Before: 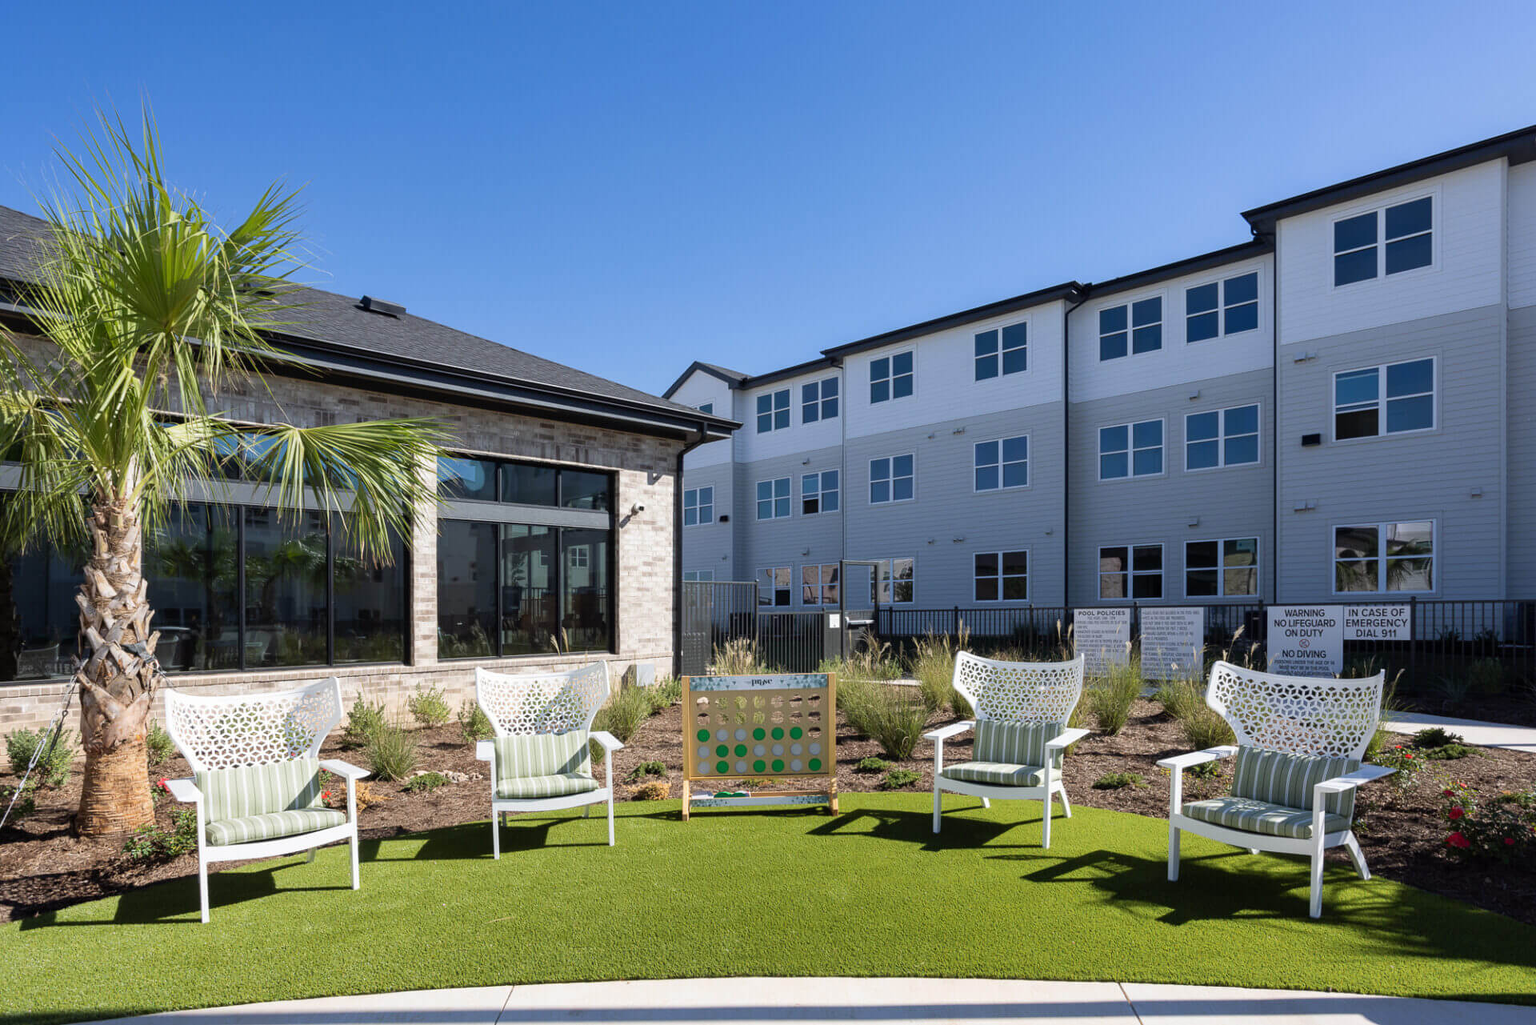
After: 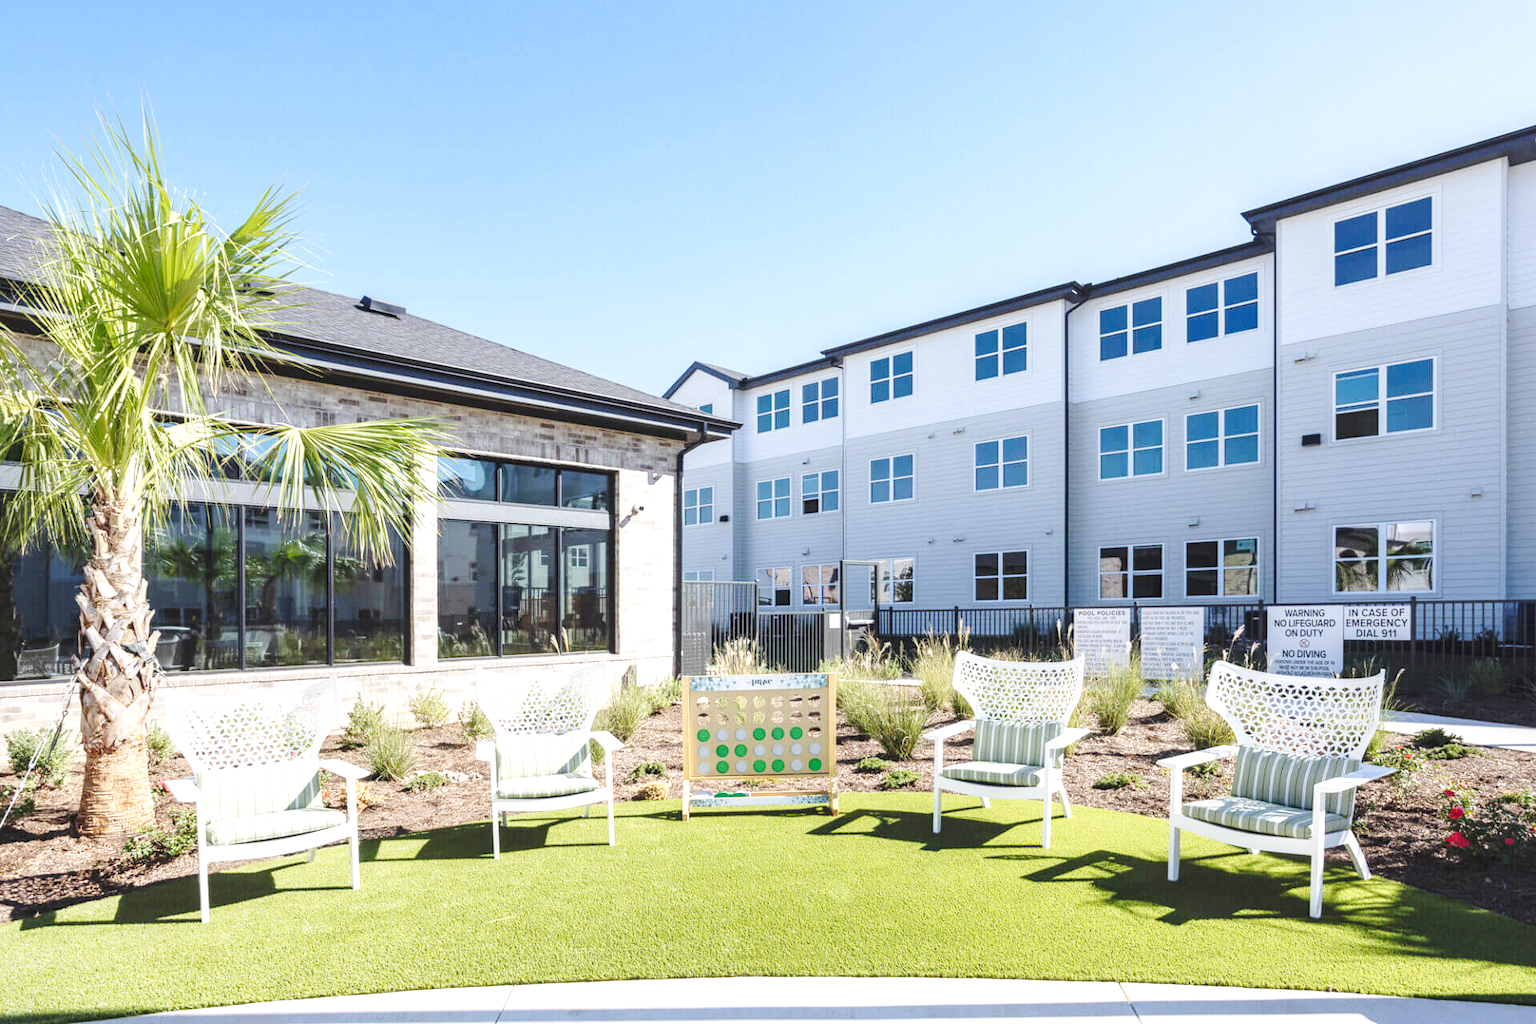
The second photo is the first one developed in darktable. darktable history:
base curve: curves: ch0 [(0, 0.007) (0.028, 0.063) (0.121, 0.311) (0.46, 0.743) (0.859, 0.957) (1, 1)], preserve colors none
local contrast: on, module defaults
exposure: black level correction 0, exposure 0.704 EV, compensate highlight preservation false
